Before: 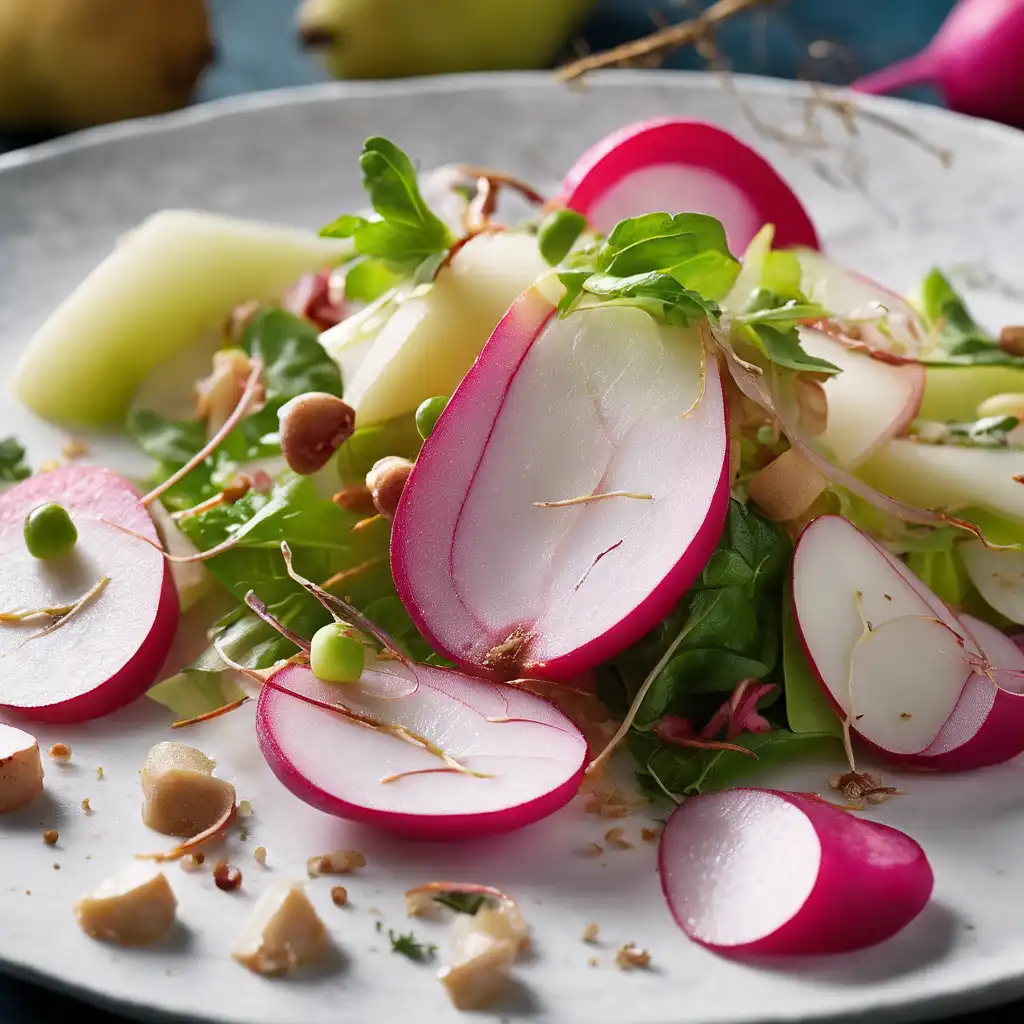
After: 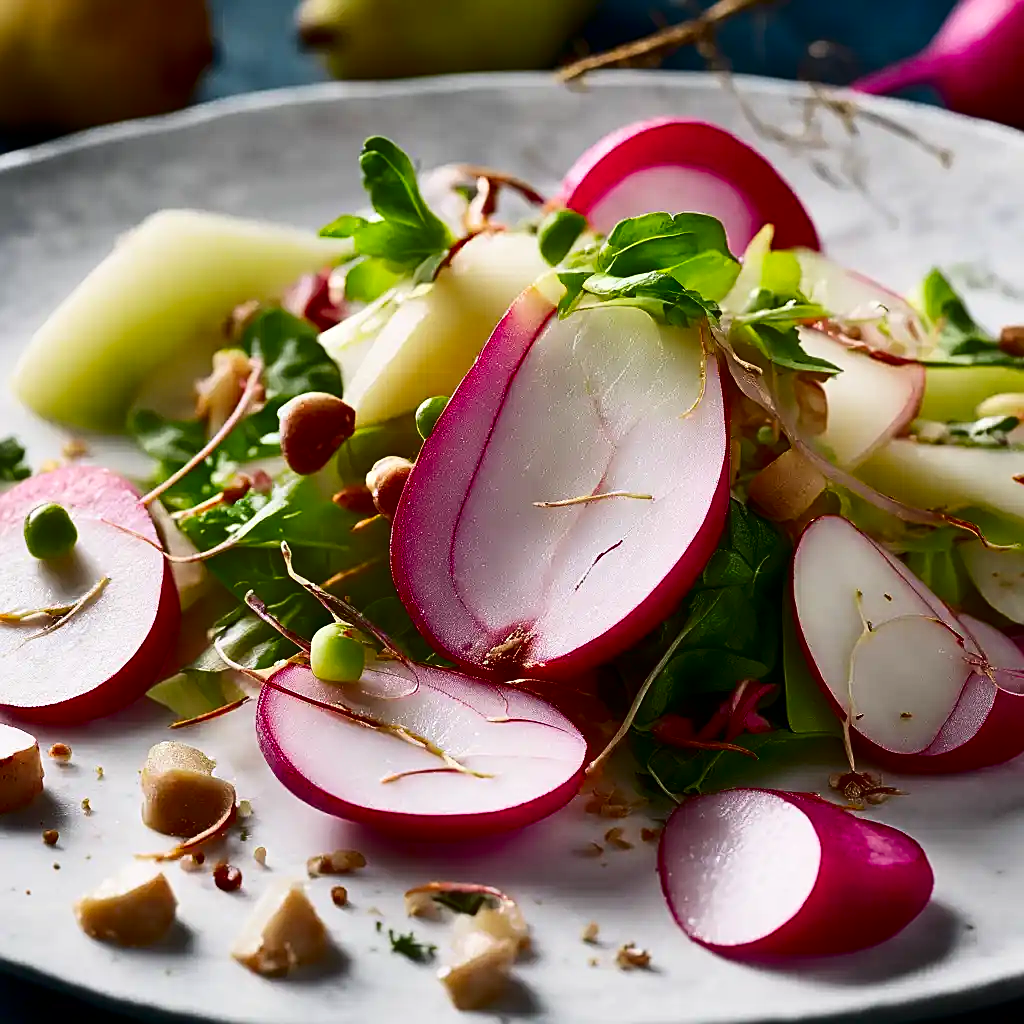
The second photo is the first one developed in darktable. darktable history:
sharpen: on, module defaults
contrast brightness saturation: contrast 0.22, brightness -0.19, saturation 0.24
